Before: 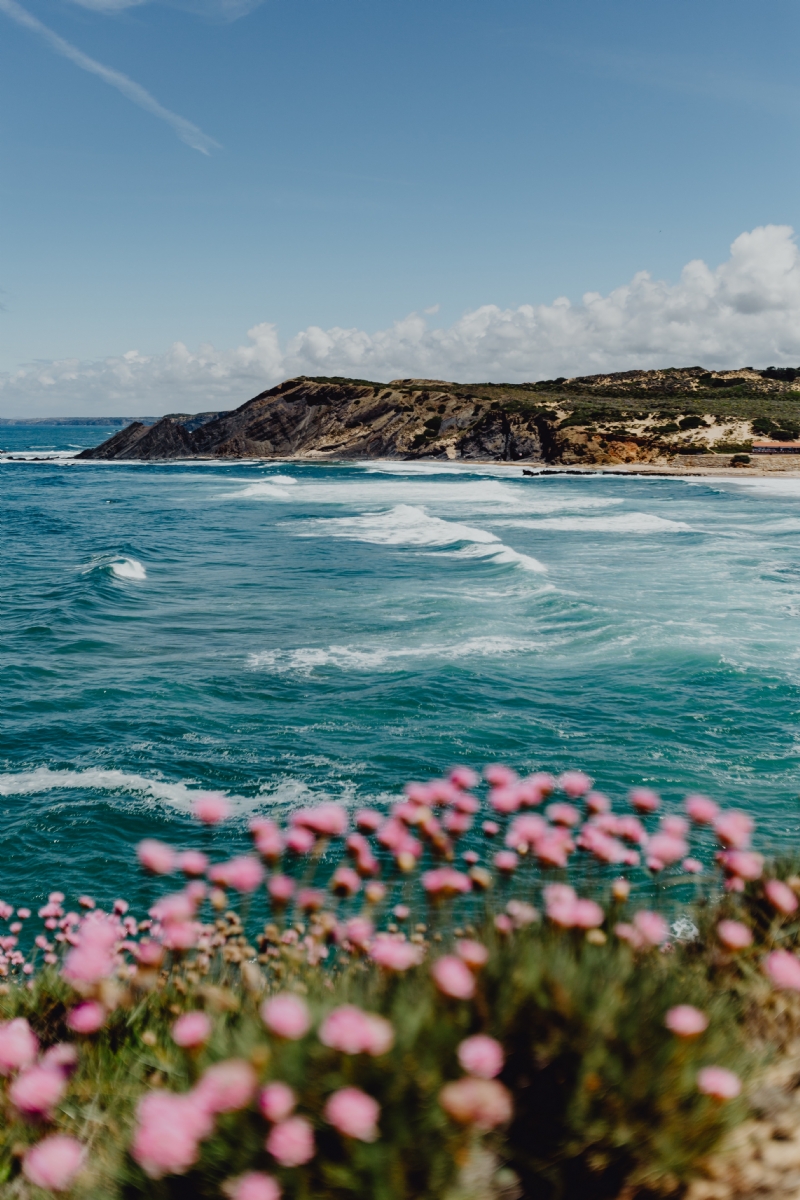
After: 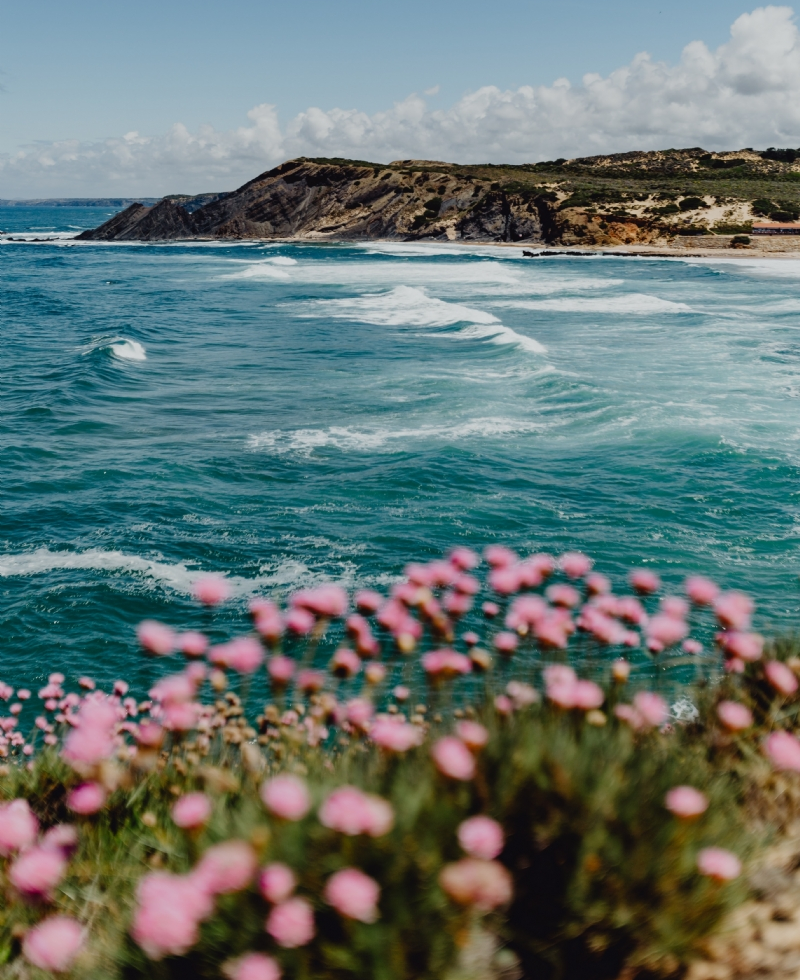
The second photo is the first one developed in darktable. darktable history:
crop and rotate: top 18.33%
